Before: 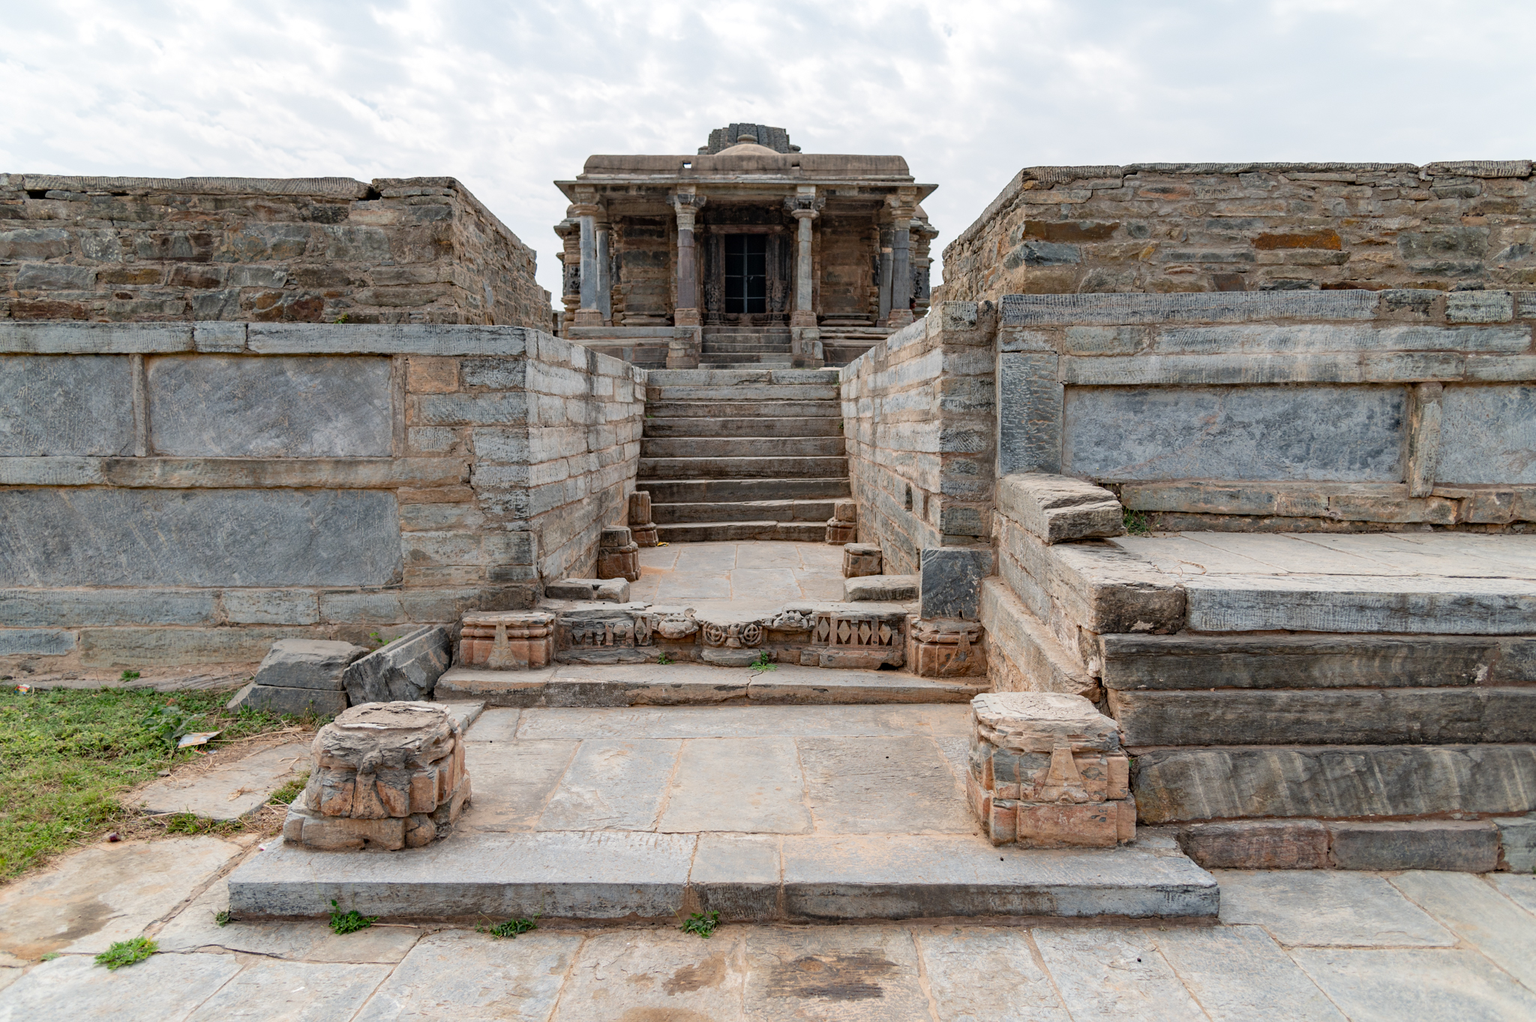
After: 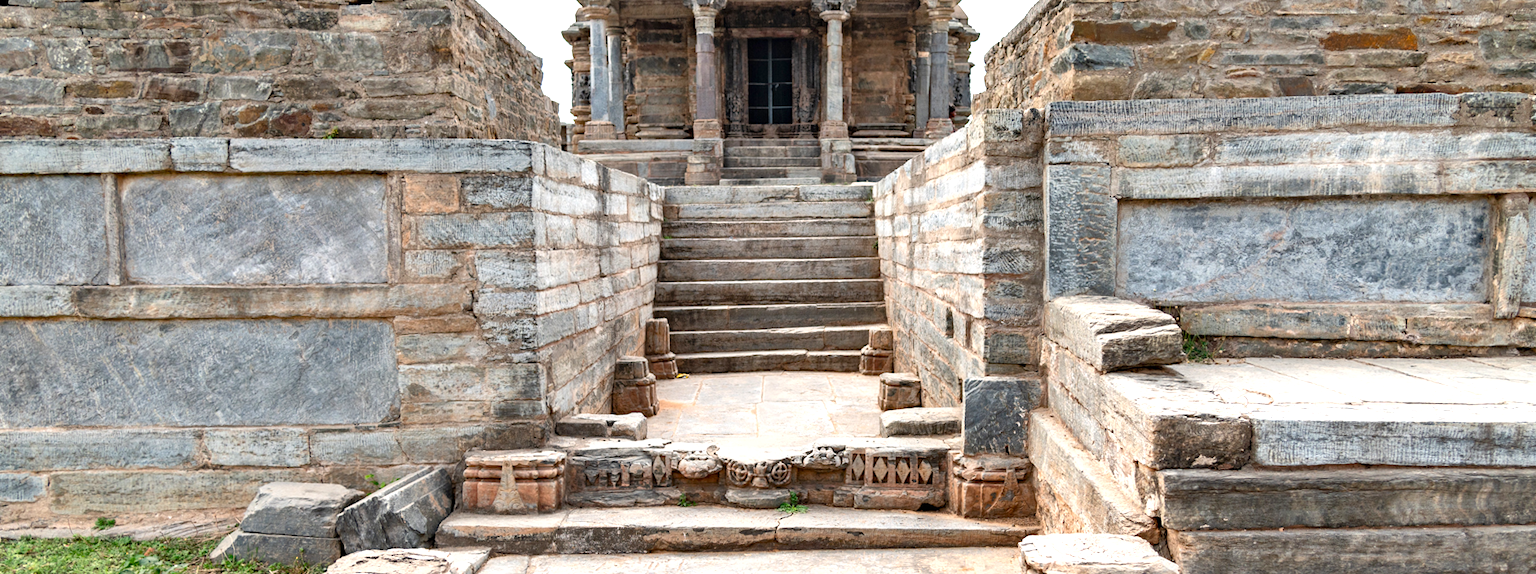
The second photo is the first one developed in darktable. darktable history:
crop: left 1.744%, top 19.225%, right 5.069%, bottom 28.357%
exposure: black level correction 0, exposure 1 EV, compensate exposure bias true, compensate highlight preservation false
tone equalizer: on, module defaults
rotate and perspective: rotation -0.45°, automatic cropping original format, crop left 0.008, crop right 0.992, crop top 0.012, crop bottom 0.988
shadows and highlights: soften with gaussian
